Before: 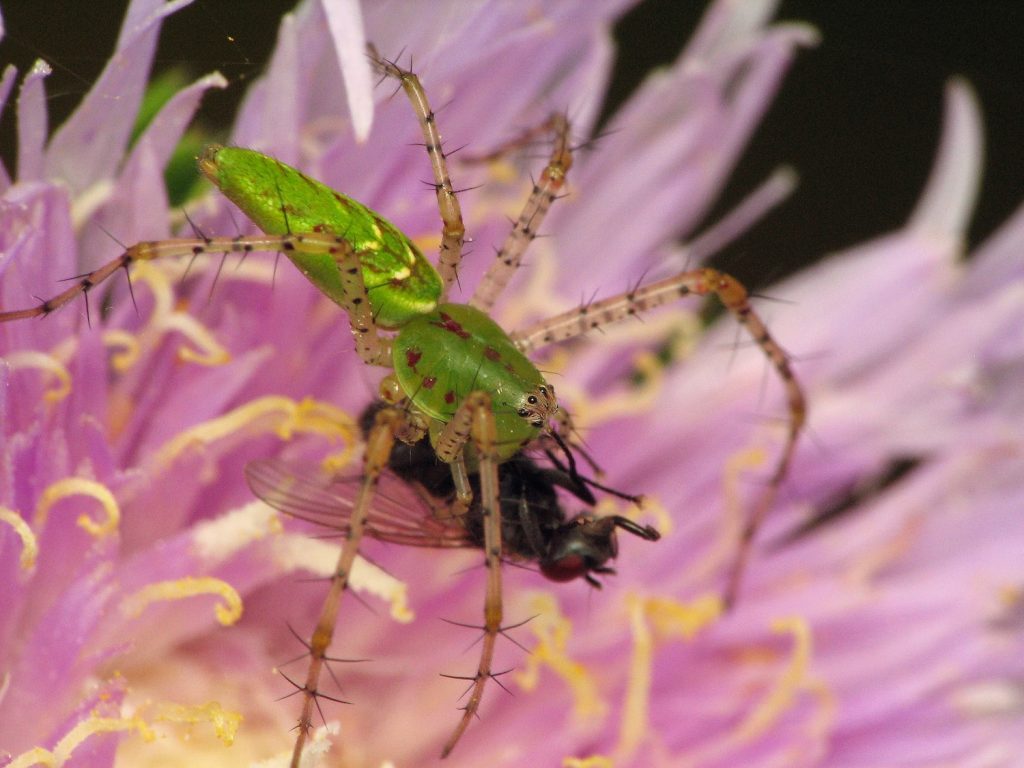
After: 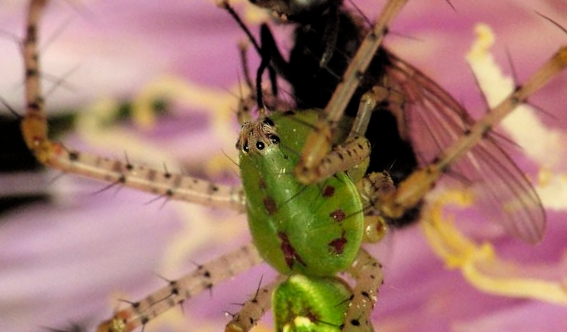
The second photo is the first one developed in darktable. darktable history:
color correction: highlights a* -4.43, highlights b* 6.3
crop and rotate: angle 147.64°, left 9.123%, top 15.631%, right 4.547%, bottom 16.967%
filmic rgb: black relative exposure -6.35 EV, white relative exposure 2.79 EV, target black luminance 0%, hardness 4.63, latitude 67.85%, contrast 1.292, shadows ↔ highlights balance -3.35%
